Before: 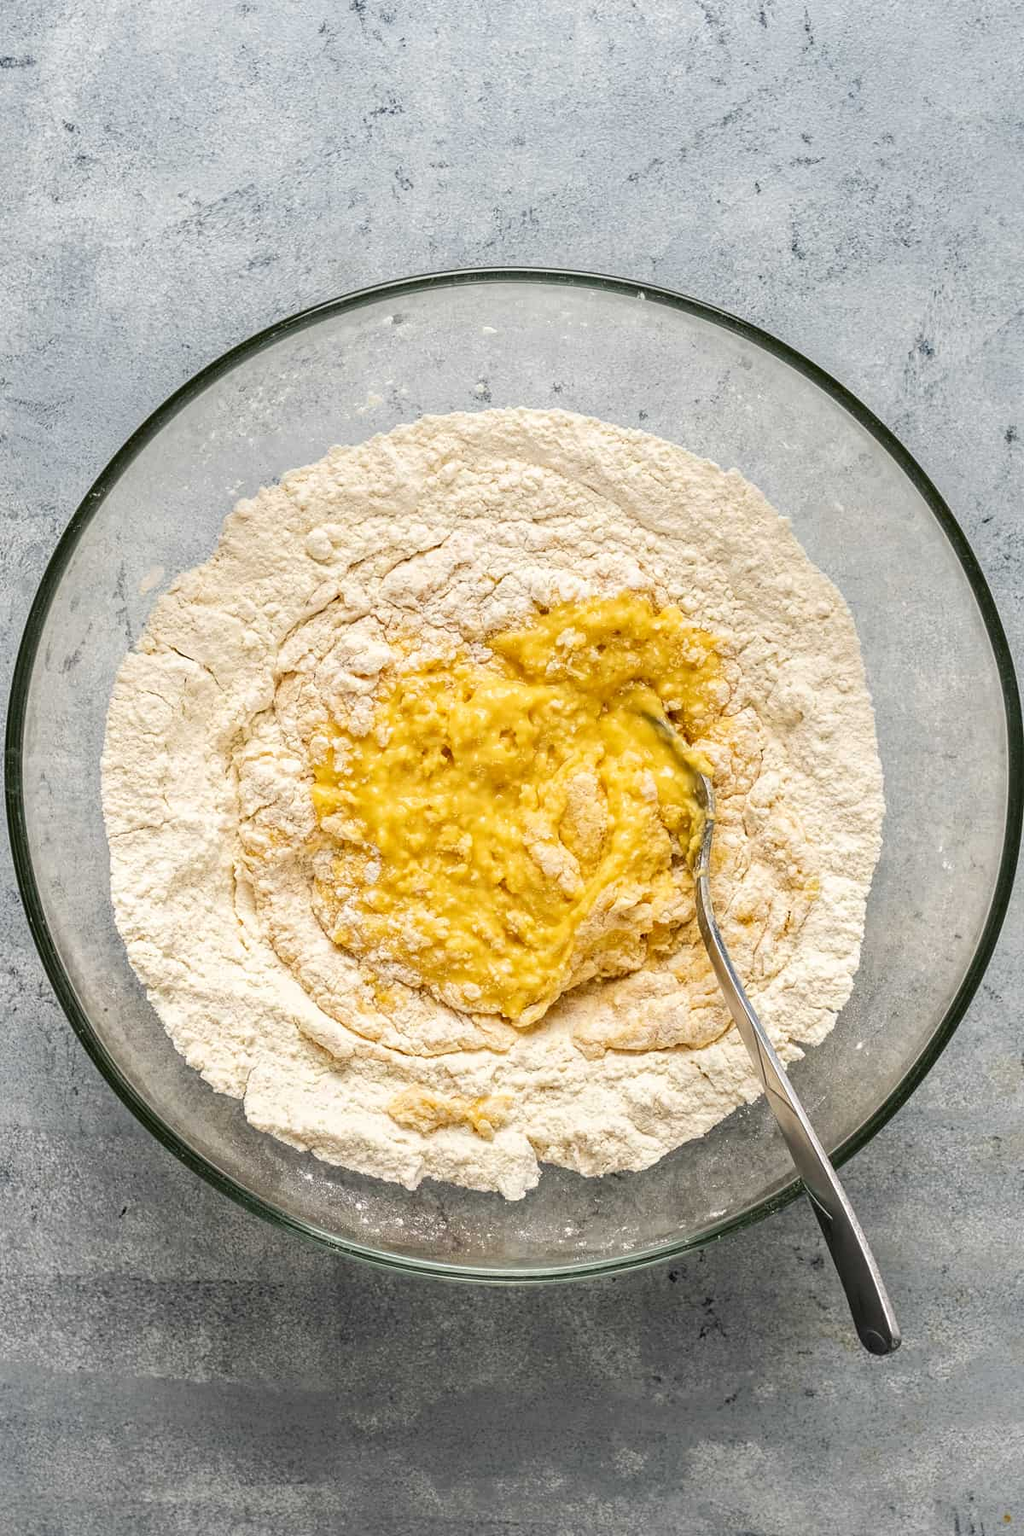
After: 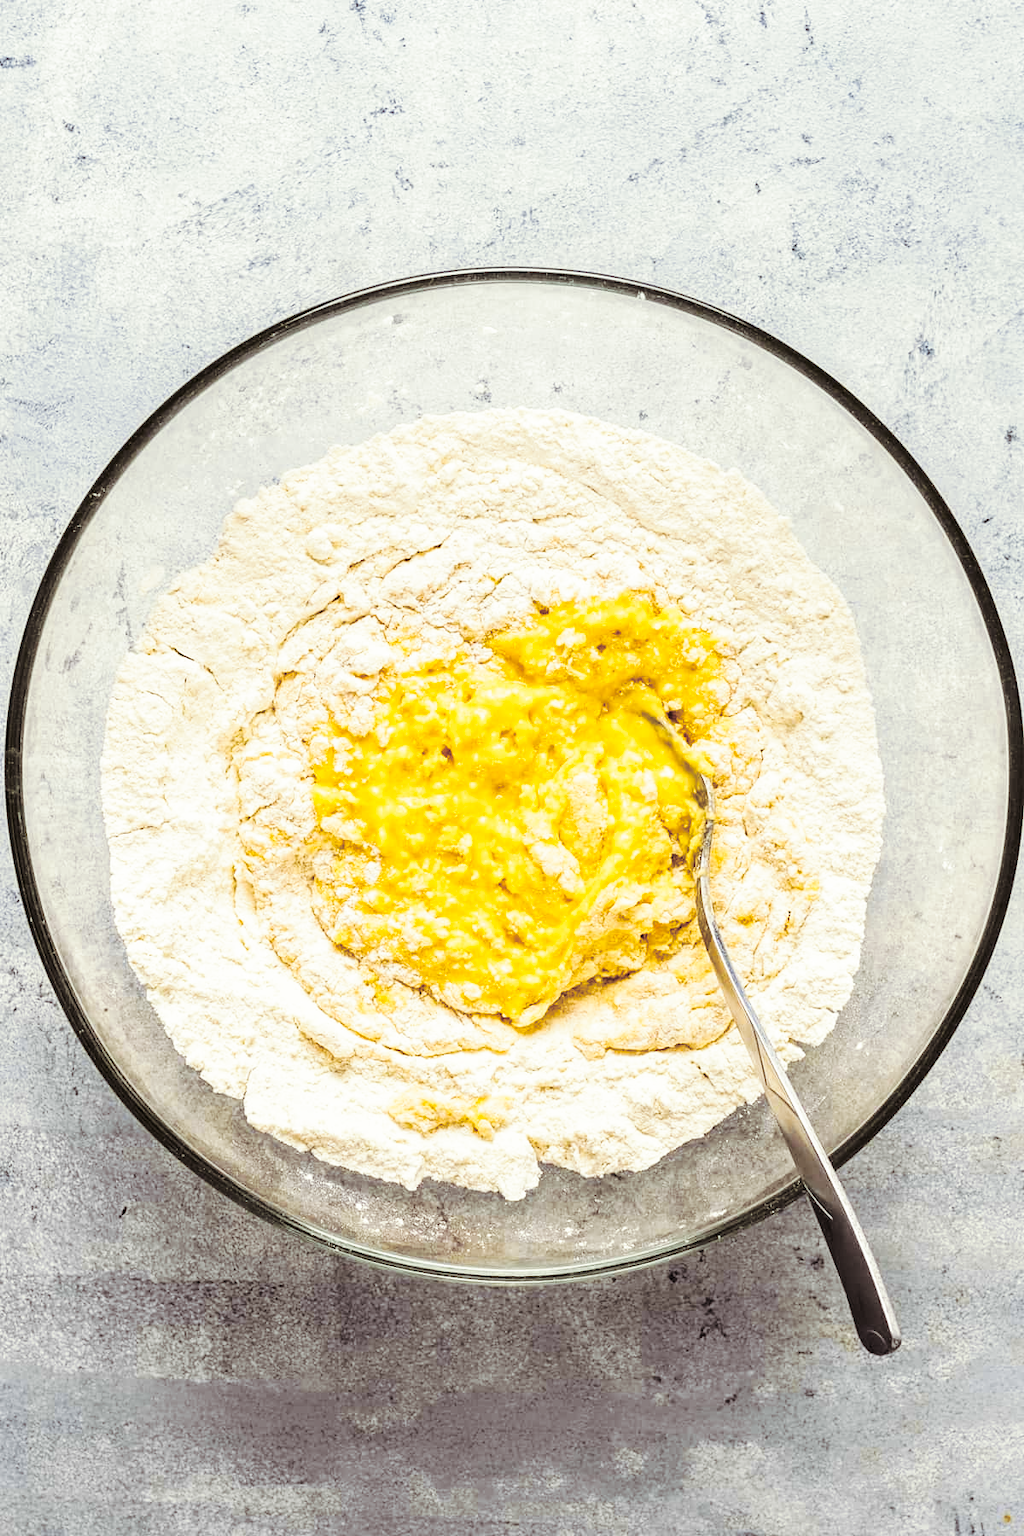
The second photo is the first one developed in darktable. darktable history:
color contrast: green-magenta contrast 0.85, blue-yellow contrast 1.25, unbound 0
split-toning: shadows › saturation 0.2
tone curve: curves: ch0 [(0, 0) (0.003, 0.003) (0.011, 0.012) (0.025, 0.026) (0.044, 0.046) (0.069, 0.072) (0.1, 0.104) (0.136, 0.141) (0.177, 0.185) (0.224, 0.247) (0.277, 0.335) (0.335, 0.447) (0.399, 0.539) (0.468, 0.636) (0.543, 0.723) (0.623, 0.803) (0.709, 0.873) (0.801, 0.936) (0.898, 0.978) (1, 1)], preserve colors none
